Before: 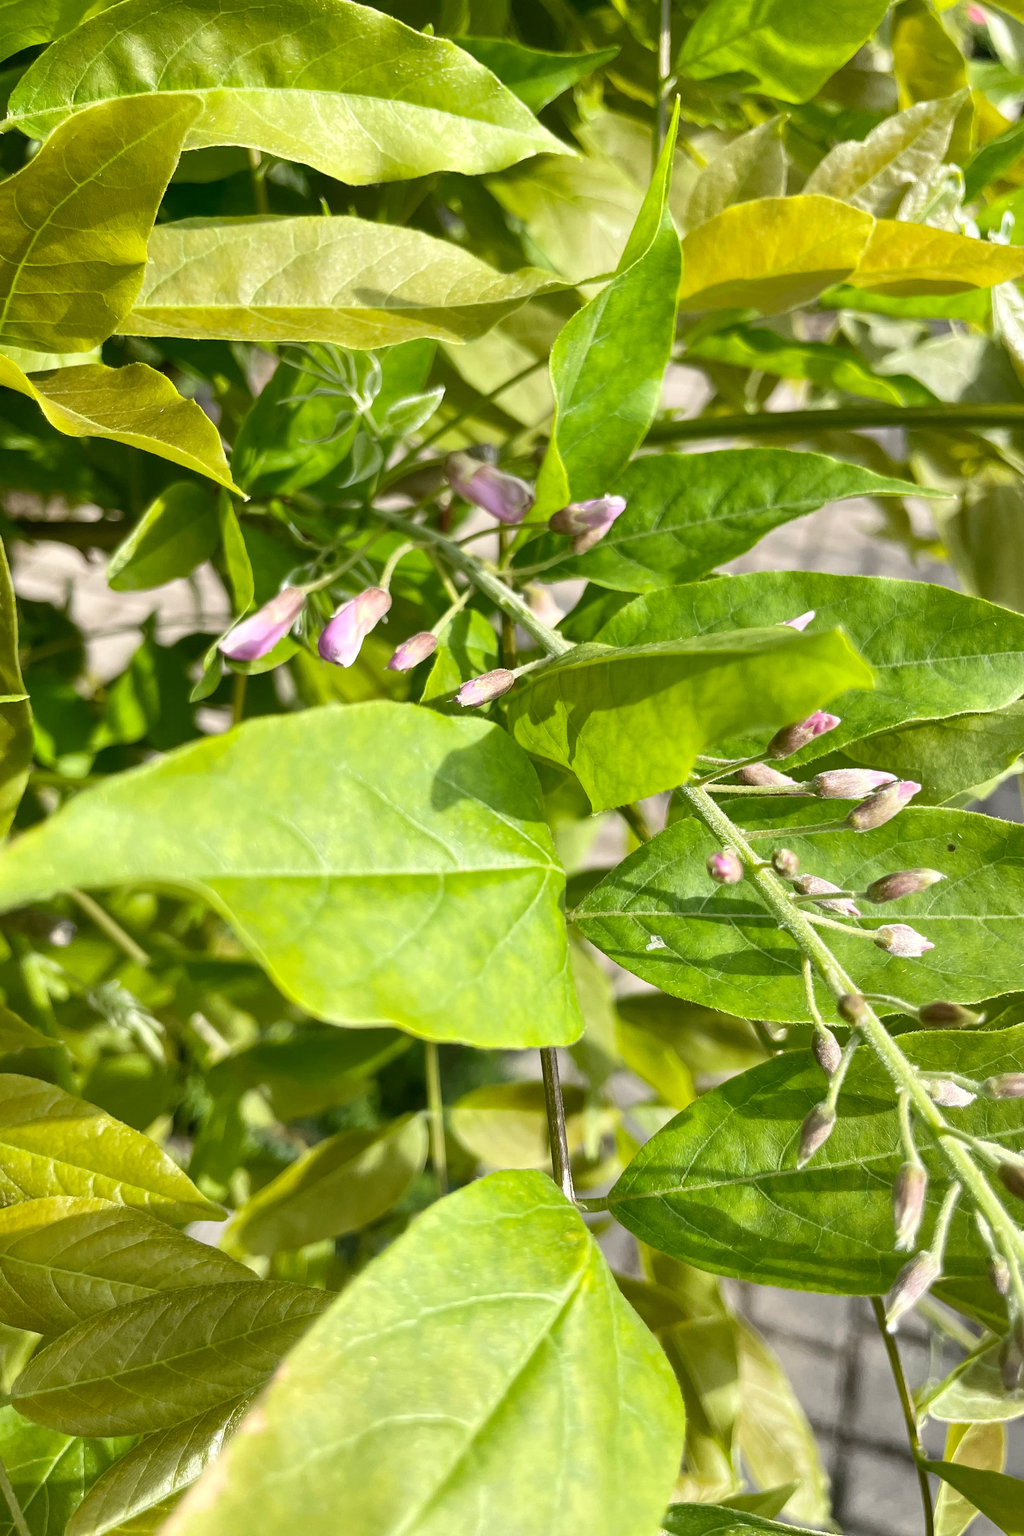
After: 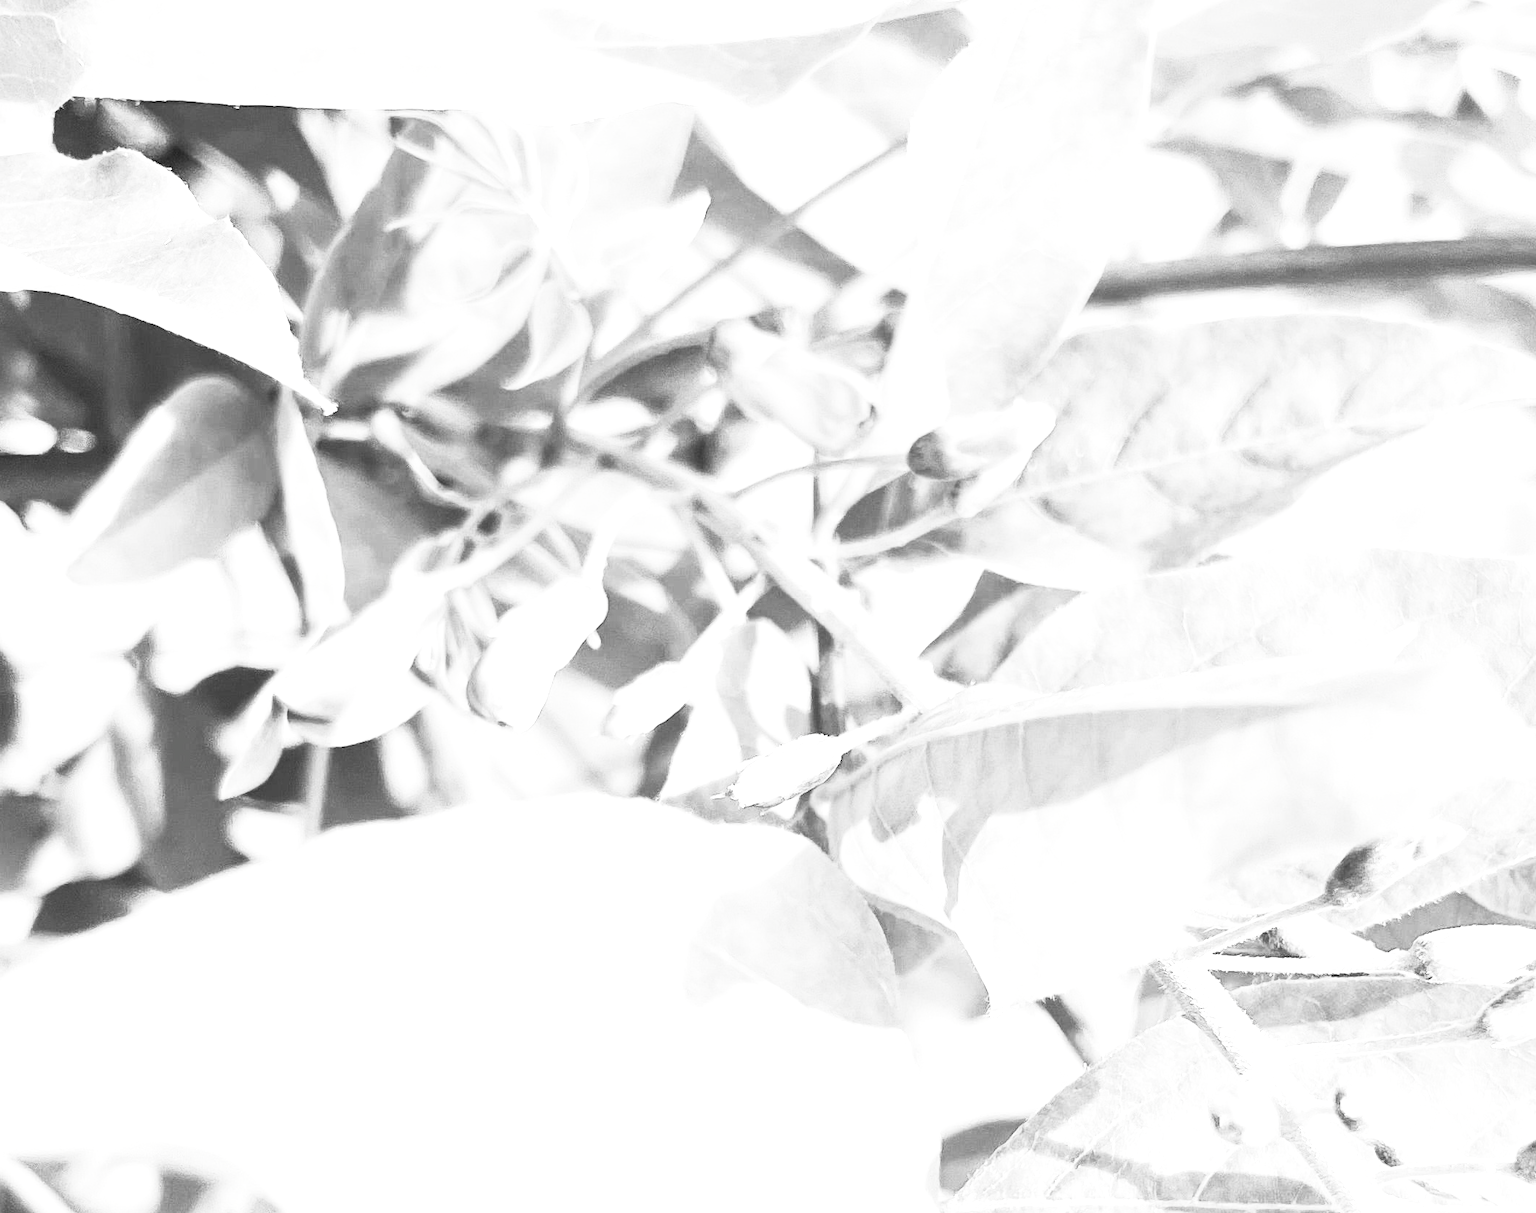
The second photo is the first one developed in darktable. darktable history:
contrast brightness saturation: contrast 0.543, brightness 0.463, saturation -0.999
crop: left 7.279%, top 18.552%, right 14.248%, bottom 40.127%
exposure: black level correction 0, exposure 1.391 EV, compensate highlight preservation false
tone equalizer: edges refinement/feathering 500, mask exposure compensation -1.57 EV, preserve details no
